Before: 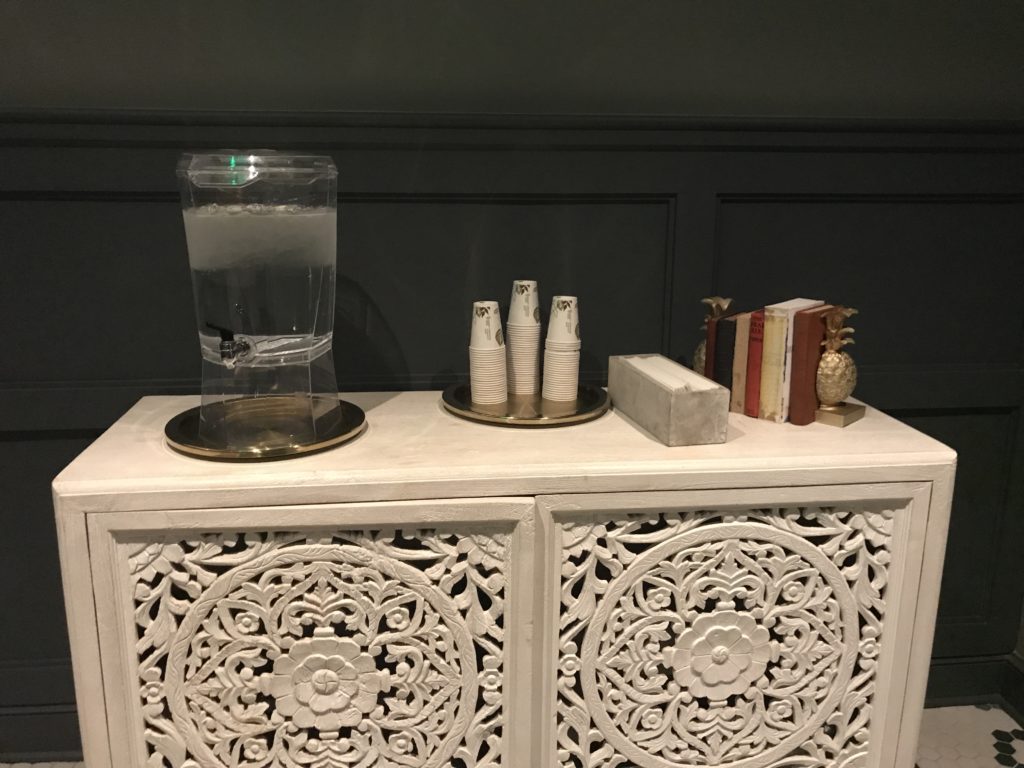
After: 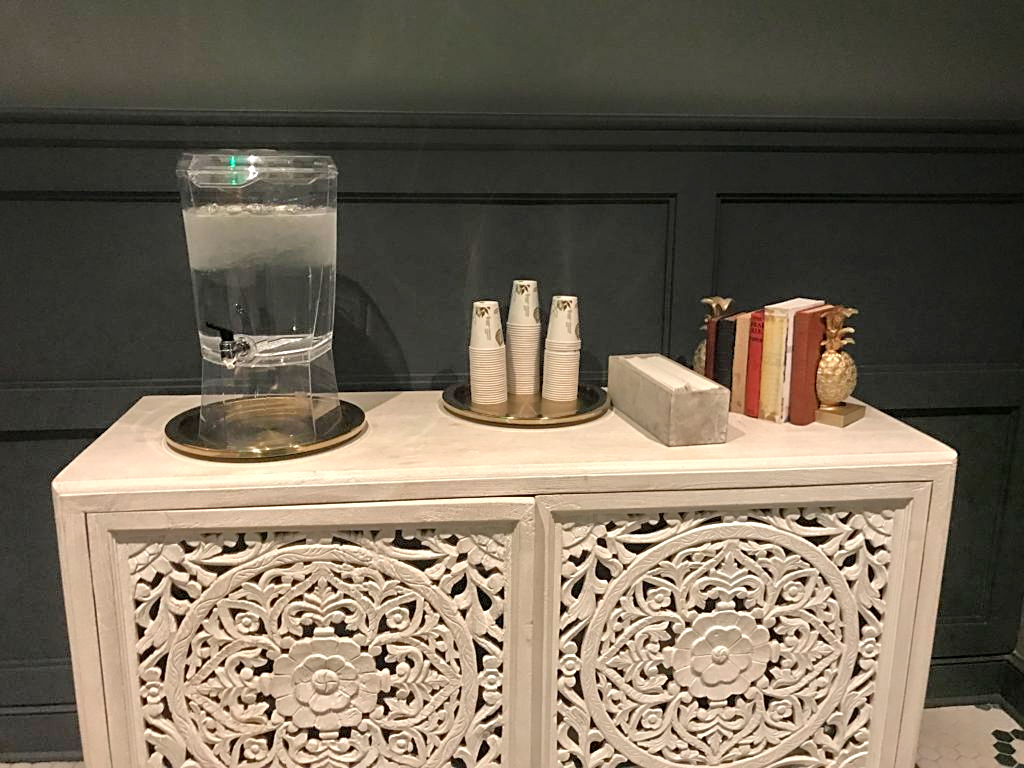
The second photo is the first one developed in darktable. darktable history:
tone equalizer: -7 EV 0.15 EV, -6 EV 0.6 EV, -5 EV 1.15 EV, -4 EV 1.33 EV, -3 EV 1.15 EV, -2 EV 0.6 EV, -1 EV 0.15 EV, mask exposure compensation -0.5 EV
local contrast: highlights 100%, shadows 100%, detail 120%, midtone range 0.2
sharpen: on, module defaults
